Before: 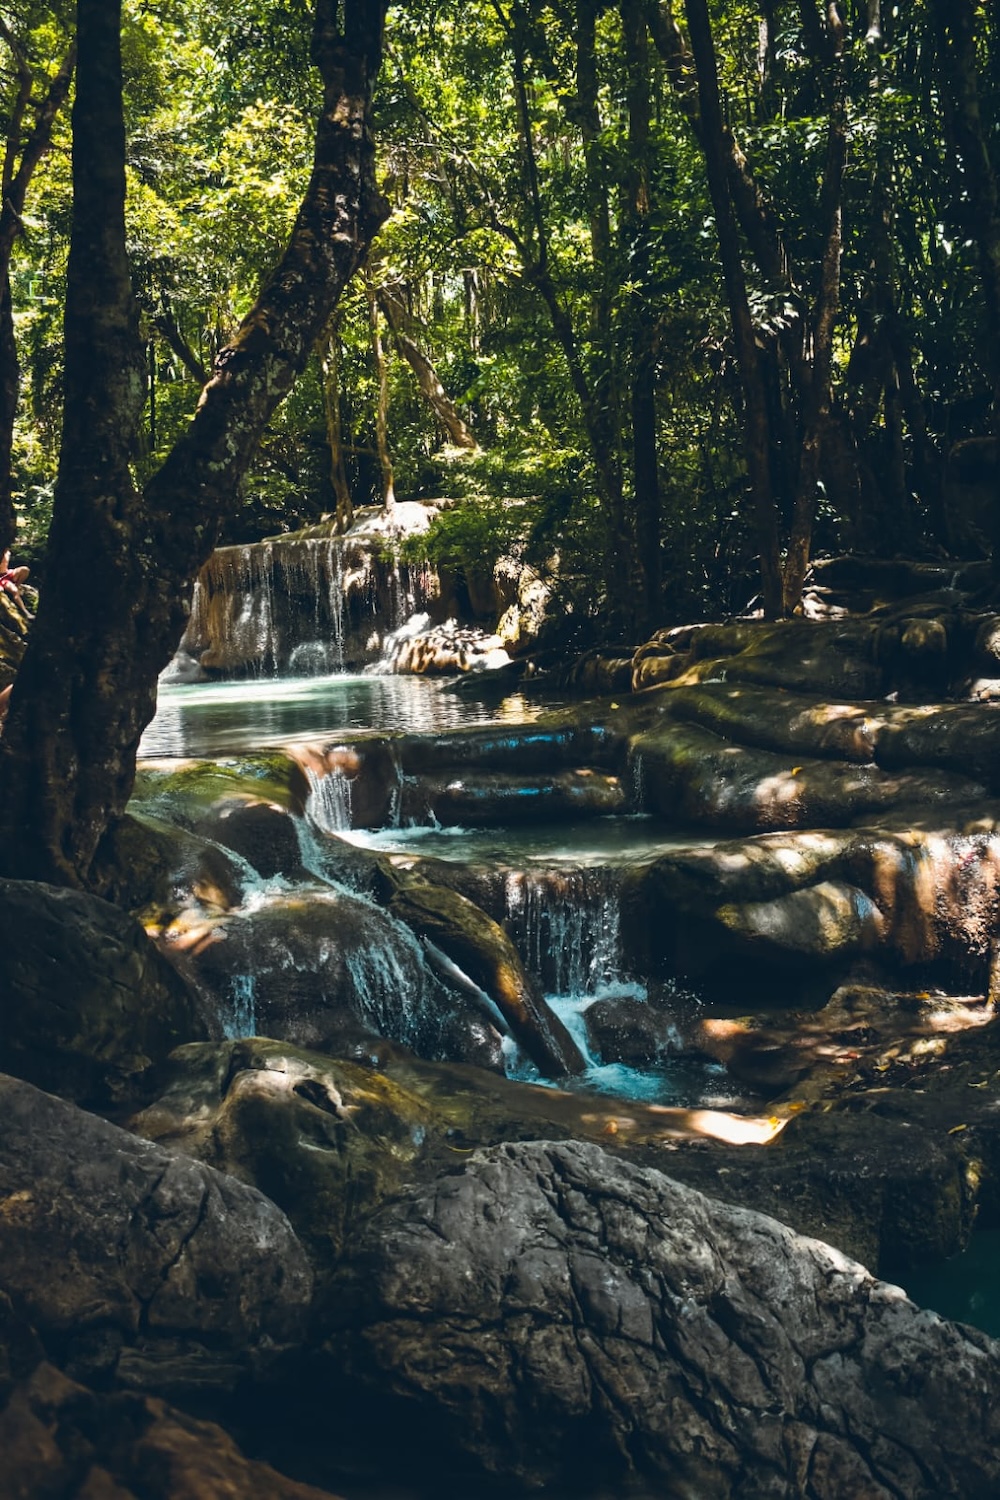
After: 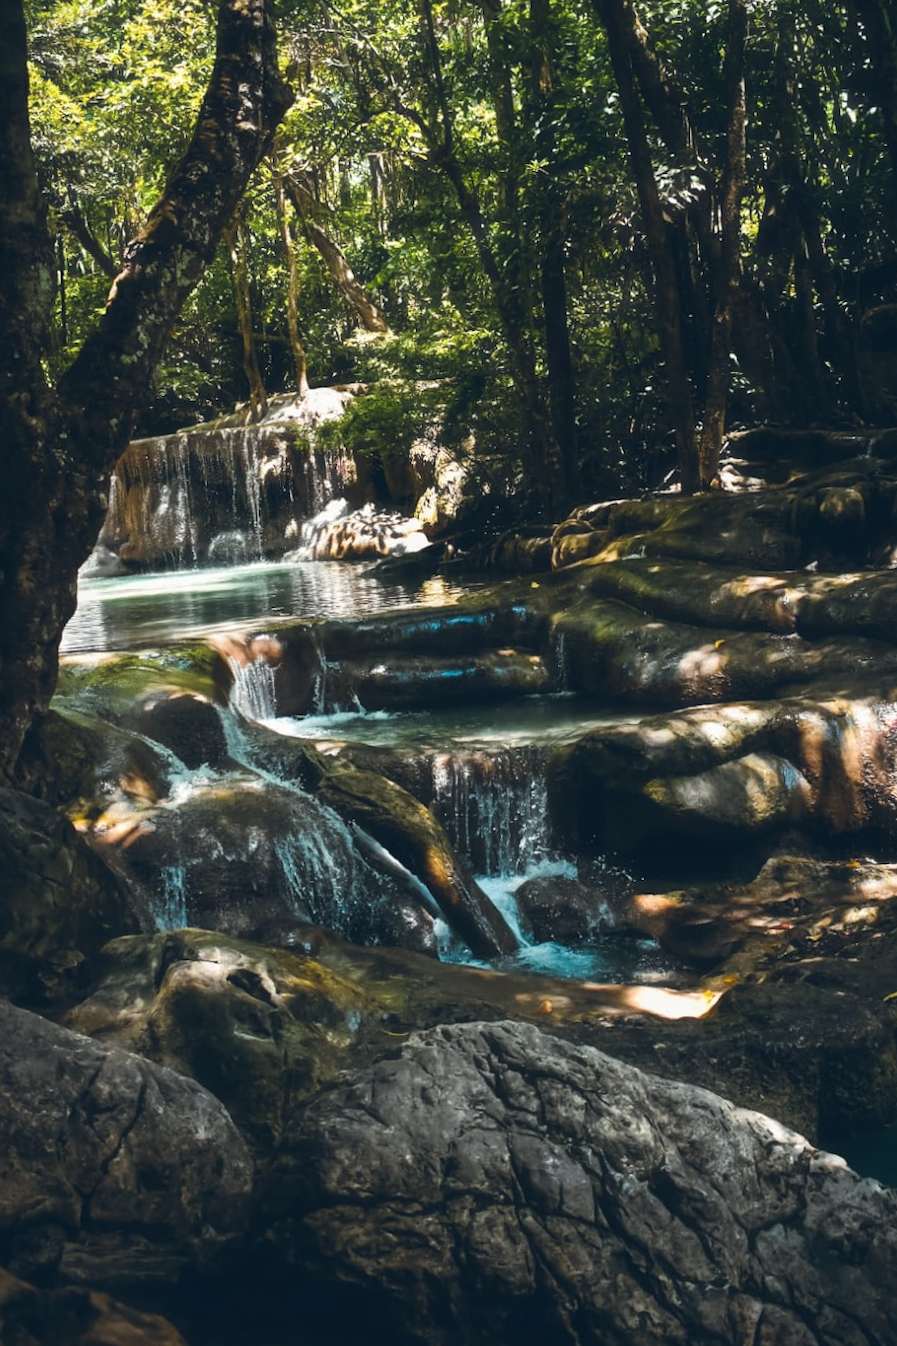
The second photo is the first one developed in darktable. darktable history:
crop and rotate: angle 1.96°, left 5.673%, top 5.673%
haze removal: strength -0.05
